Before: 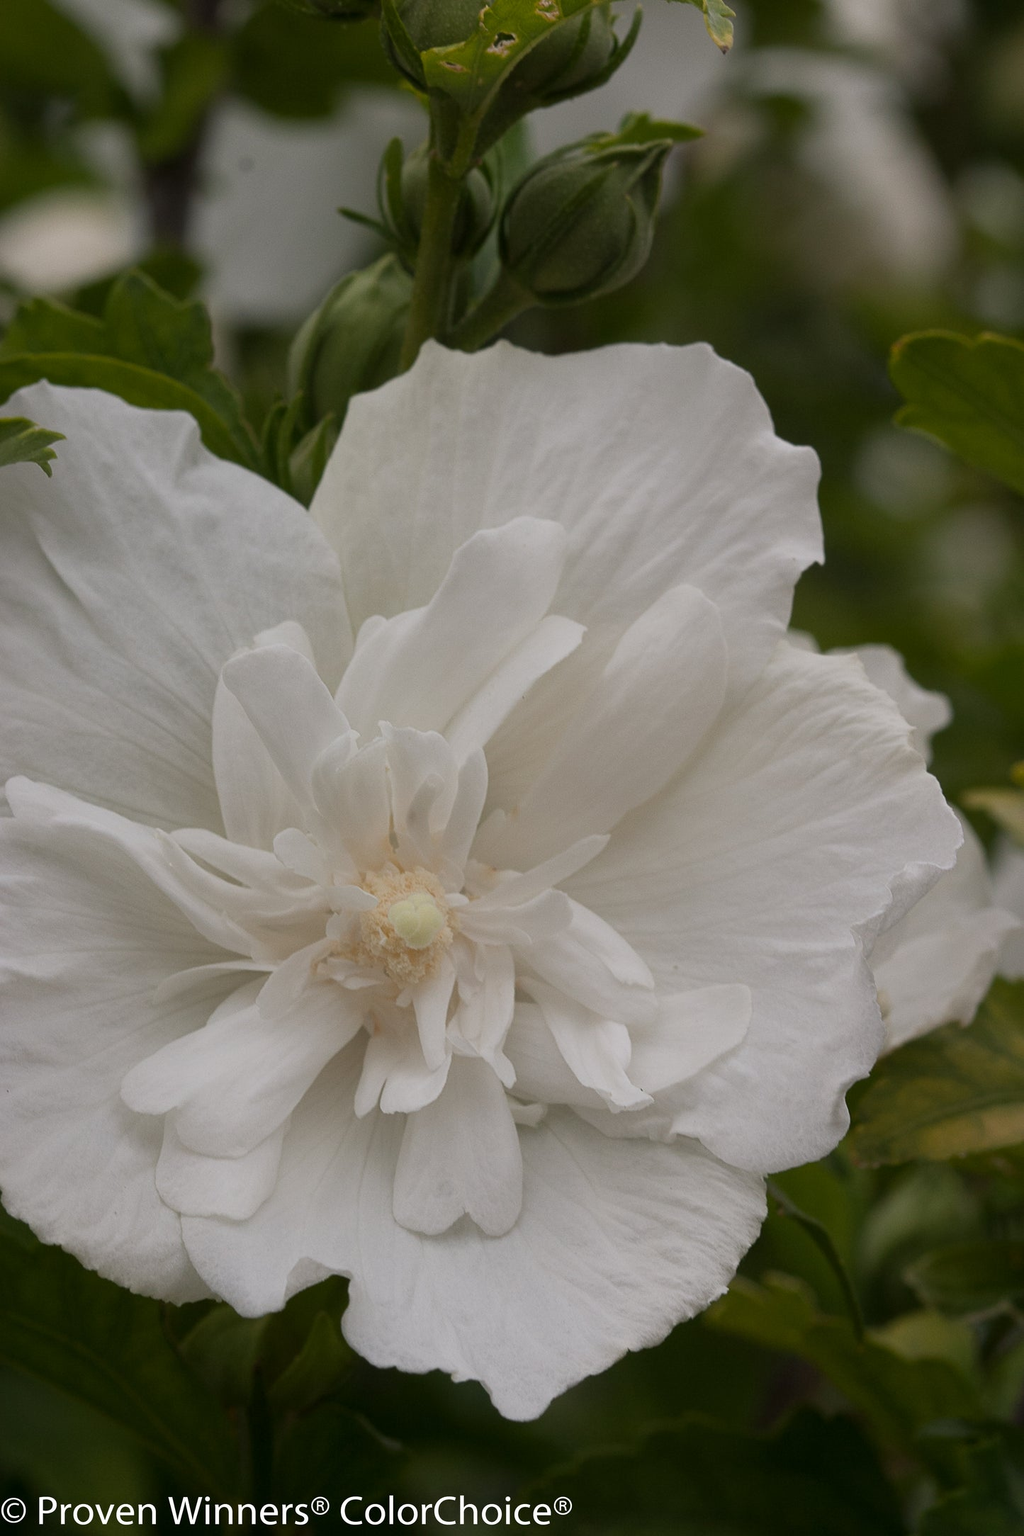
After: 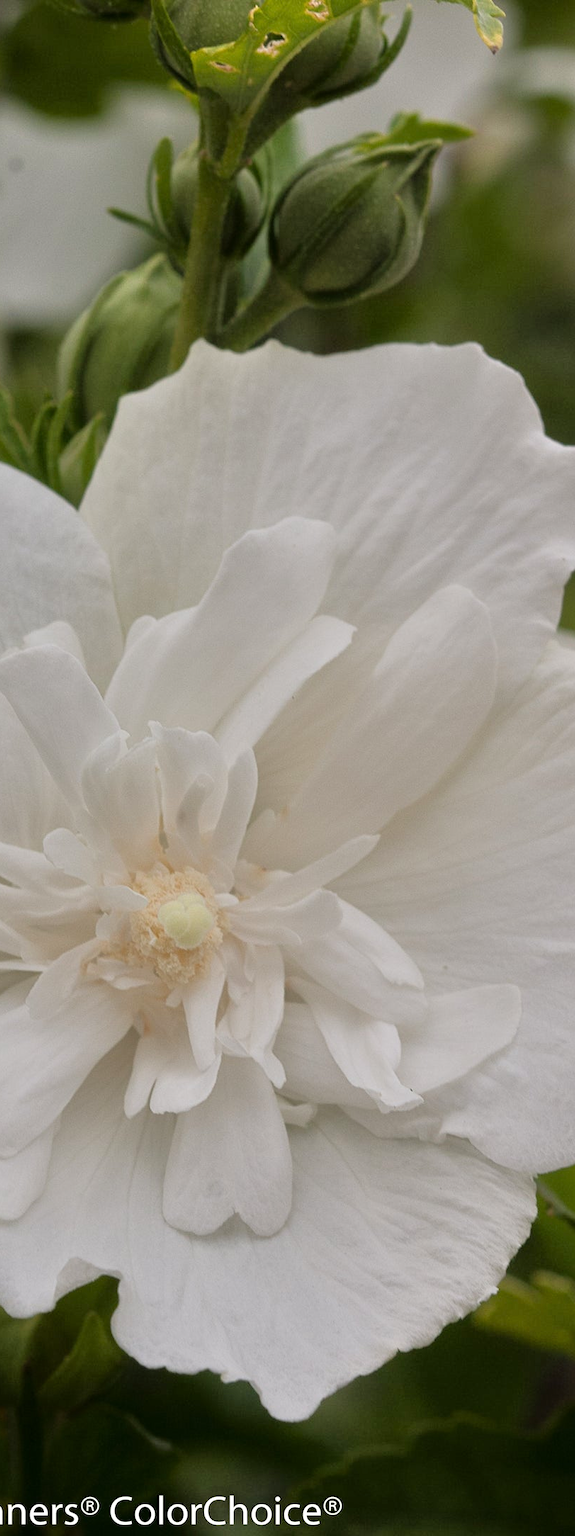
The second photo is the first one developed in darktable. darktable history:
crop and rotate: left 22.516%, right 21.234%
tone equalizer: -7 EV 0.15 EV, -6 EV 0.6 EV, -5 EV 1.15 EV, -4 EV 1.33 EV, -3 EV 1.15 EV, -2 EV 0.6 EV, -1 EV 0.15 EV, mask exposure compensation -0.5 EV
